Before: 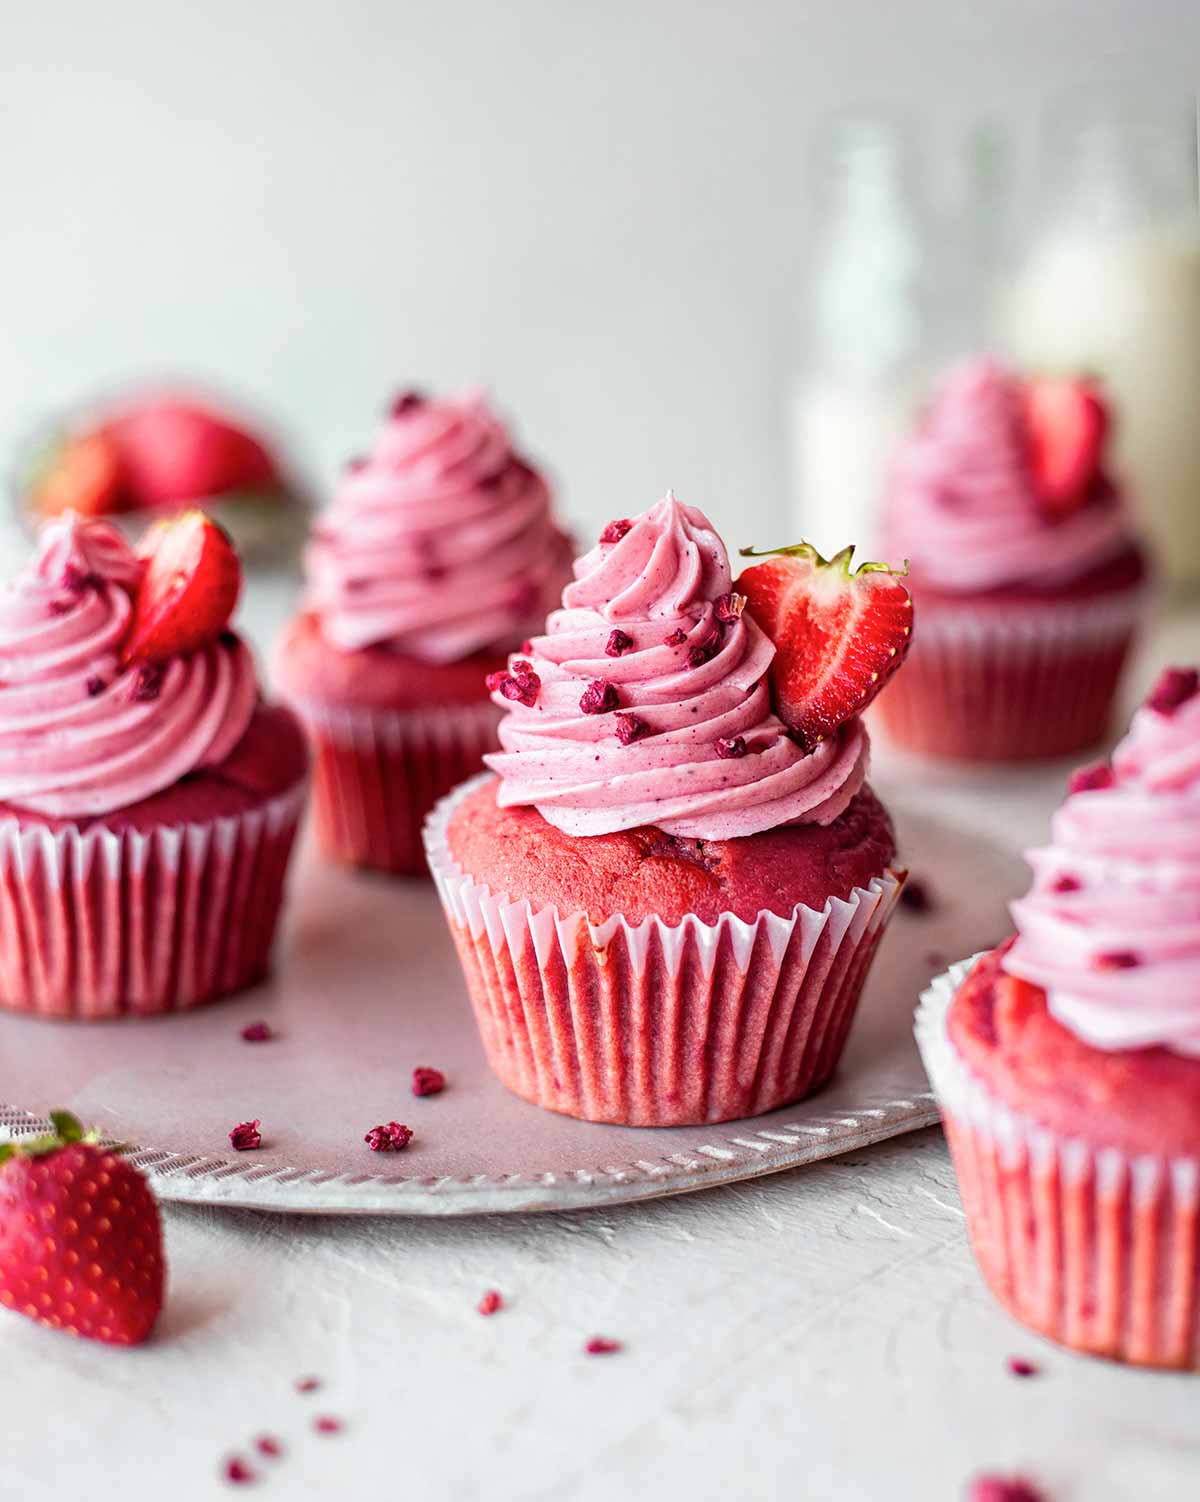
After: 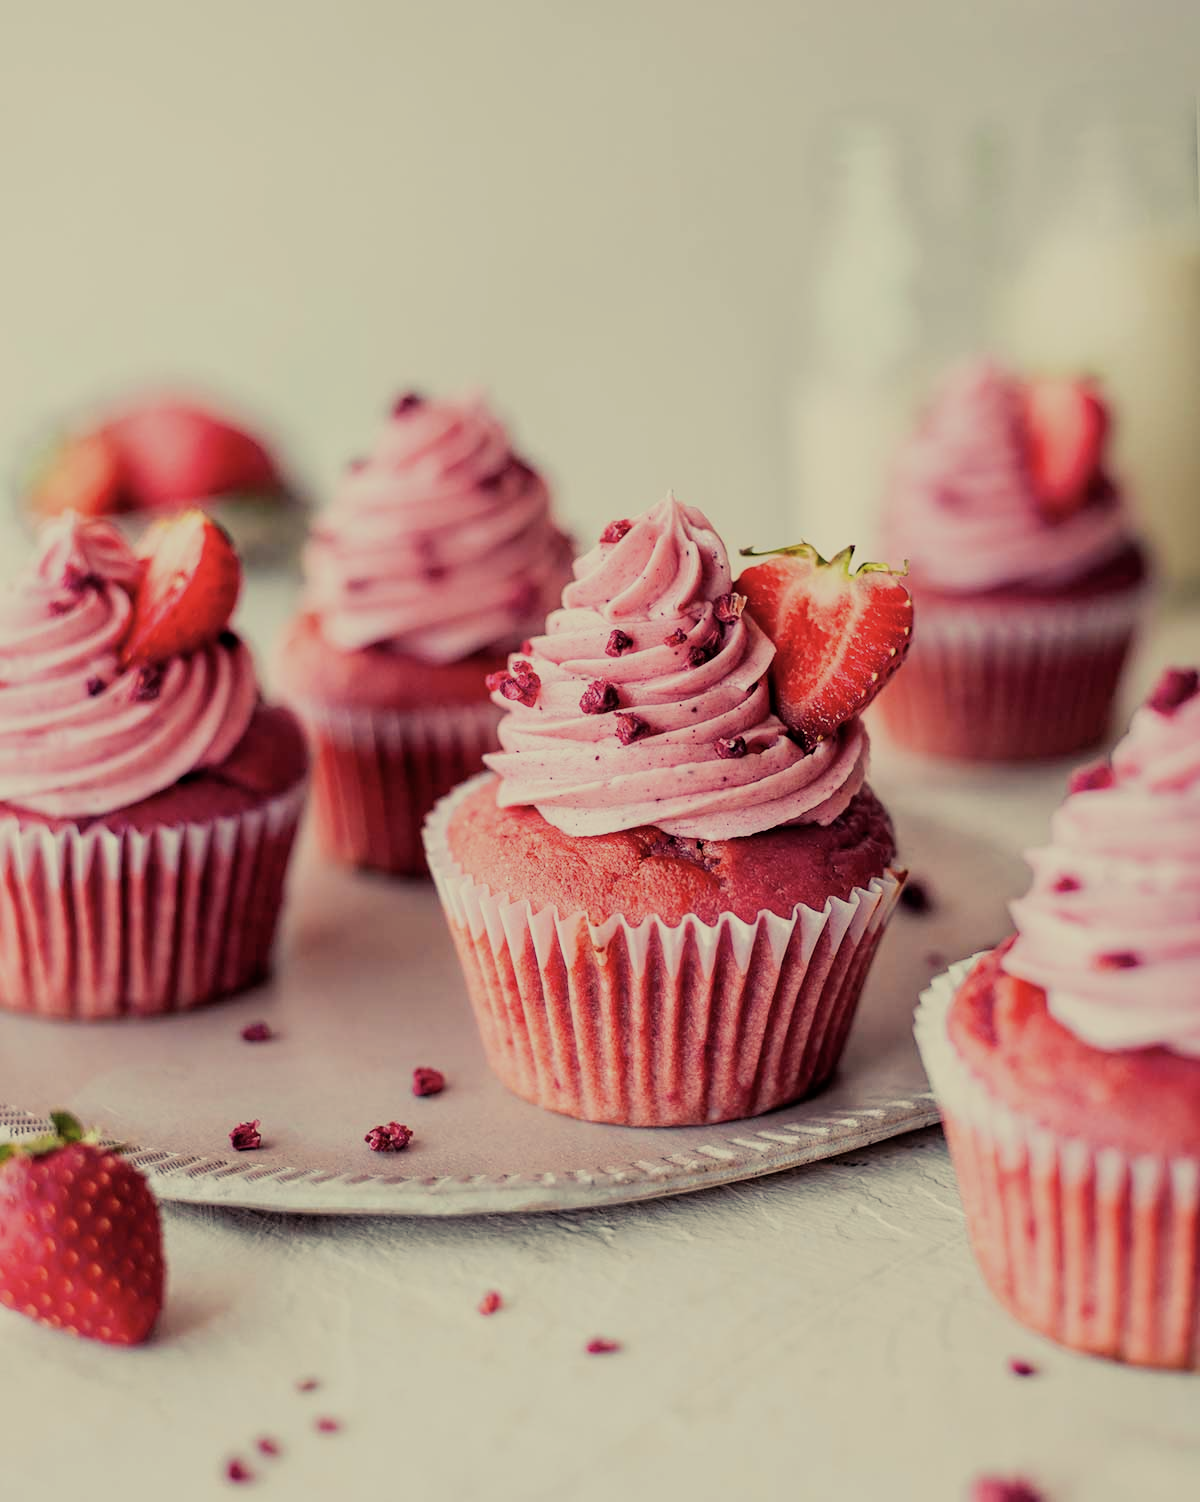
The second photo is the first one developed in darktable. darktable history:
filmic rgb: black relative exposure -7.15 EV, white relative exposure 5.36 EV, hardness 3.02
color balance rgb: shadows lift › chroma 2%, shadows lift › hue 263°, highlights gain › chroma 8%, highlights gain › hue 84°, linear chroma grading › global chroma -15%, saturation formula JzAzBz (2021)
